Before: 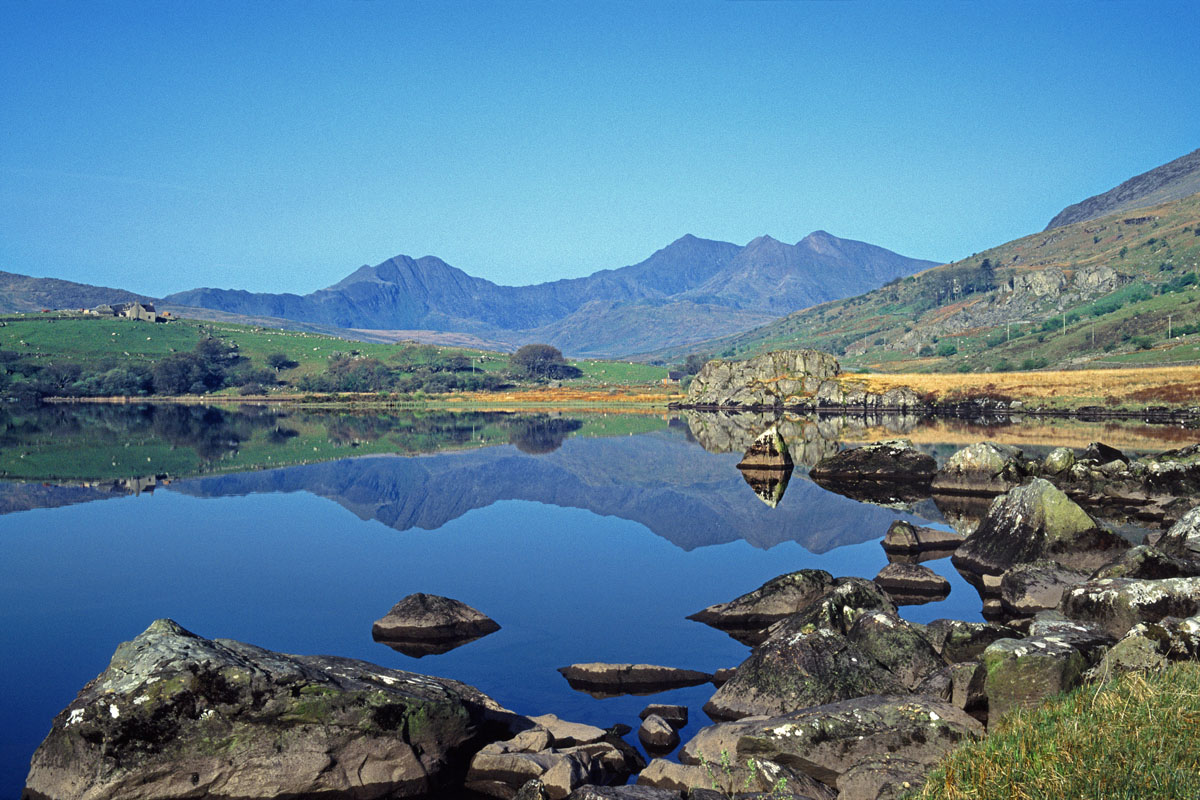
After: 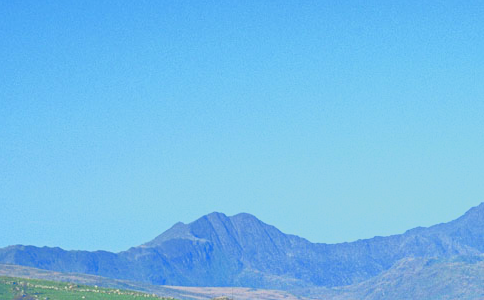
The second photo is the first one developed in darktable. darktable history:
crop: left 15.542%, top 5.458%, right 44.122%, bottom 56.999%
tone curve: curves: ch0 [(0, 0) (0.003, 0.437) (0.011, 0.438) (0.025, 0.441) (0.044, 0.441) (0.069, 0.441) (0.1, 0.444) (0.136, 0.447) (0.177, 0.452) (0.224, 0.457) (0.277, 0.466) (0.335, 0.485) (0.399, 0.514) (0.468, 0.558) (0.543, 0.616) (0.623, 0.686) (0.709, 0.76) (0.801, 0.803) (0.898, 0.825) (1, 1)], color space Lab, linked channels, preserve colors none
haze removal: strength -0.036, compatibility mode true
